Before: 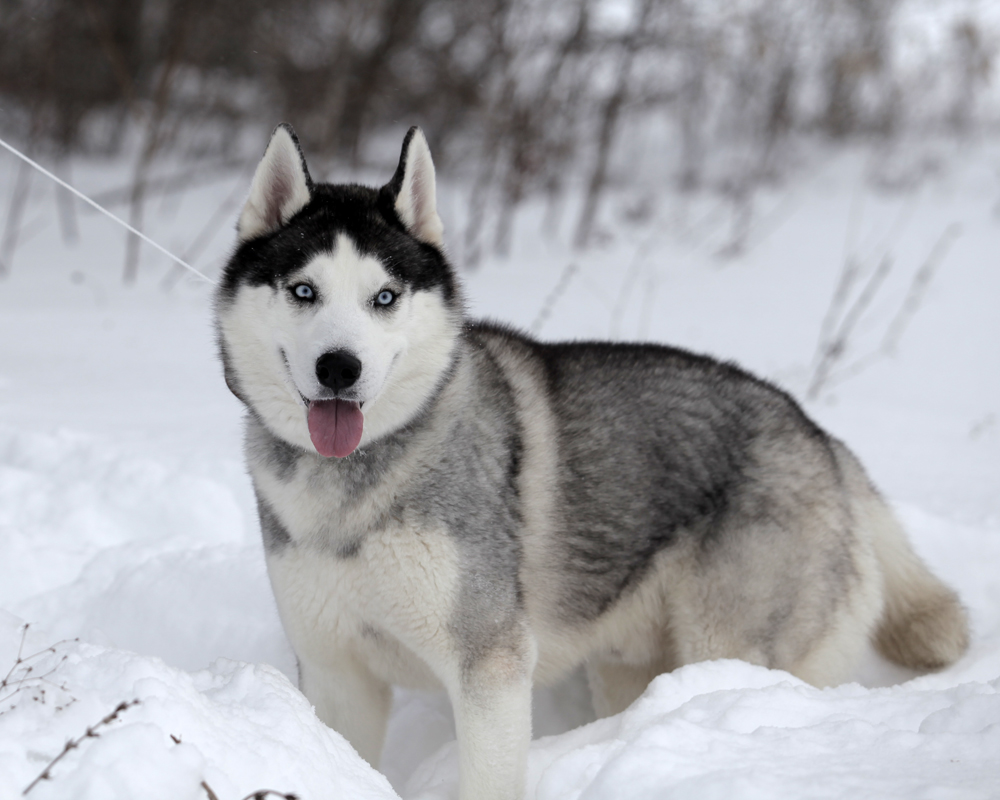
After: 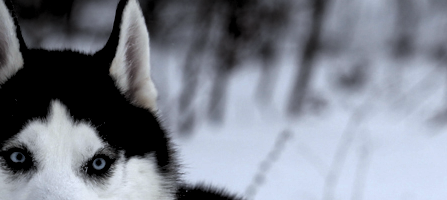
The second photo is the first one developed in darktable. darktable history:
exposure: compensate highlight preservation false
crop: left 28.64%, top 16.832%, right 26.637%, bottom 58.055%
levels: levels [0.182, 0.542, 0.902]
white balance: red 0.976, blue 1.04
contrast brightness saturation: brightness -0.2, saturation 0.08
